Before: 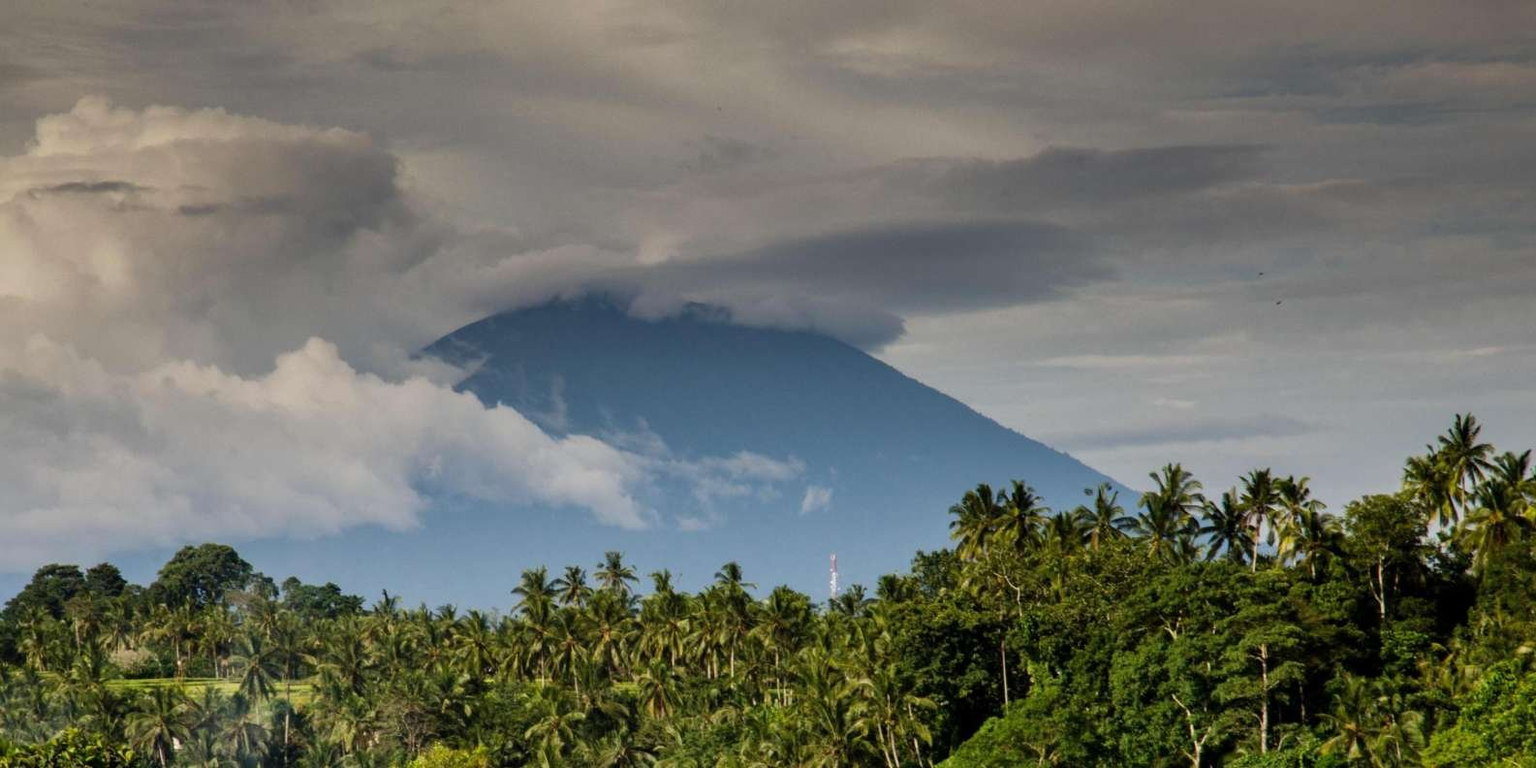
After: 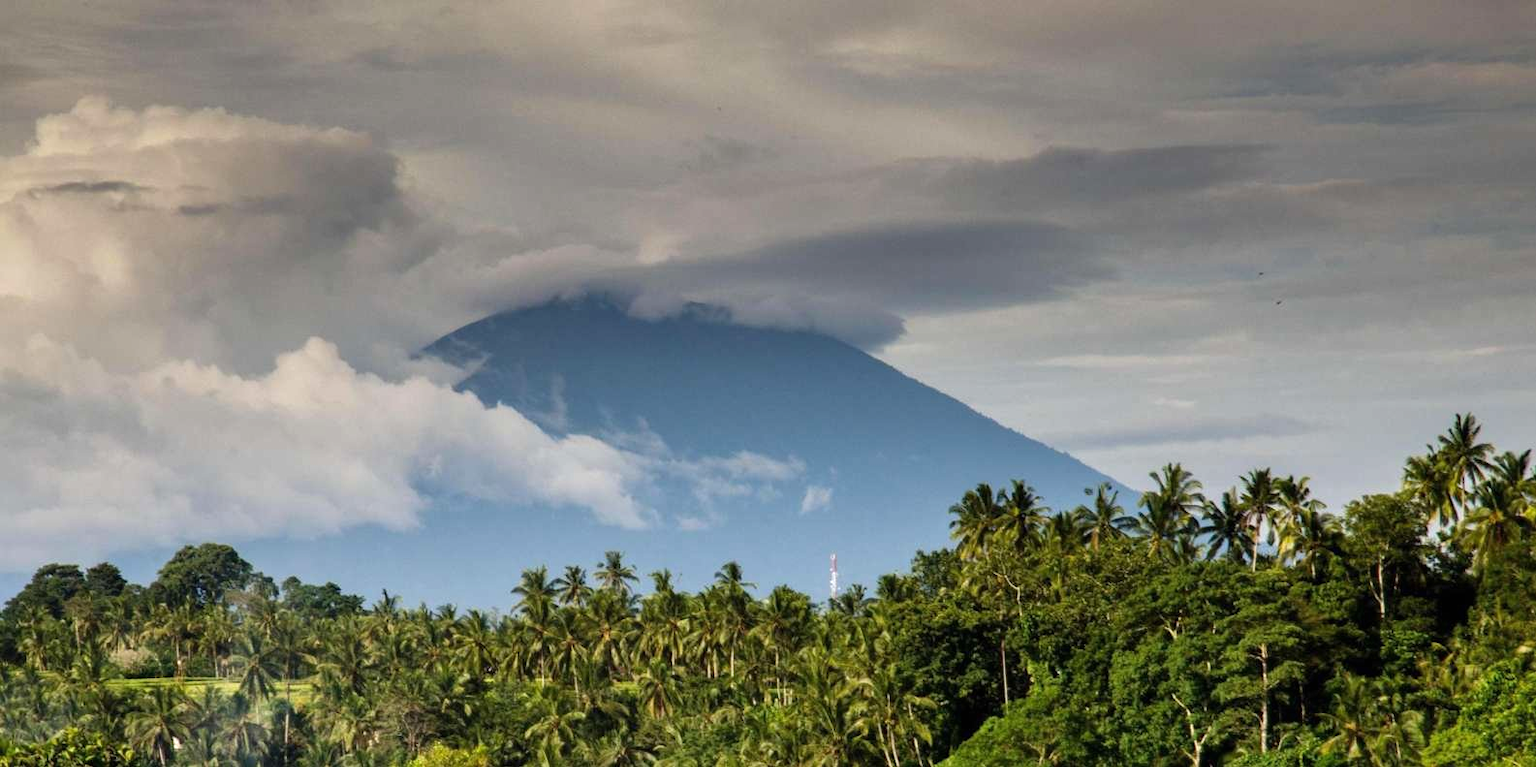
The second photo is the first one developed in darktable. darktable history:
exposure: black level correction 0, exposure 0.393 EV, compensate highlight preservation false
